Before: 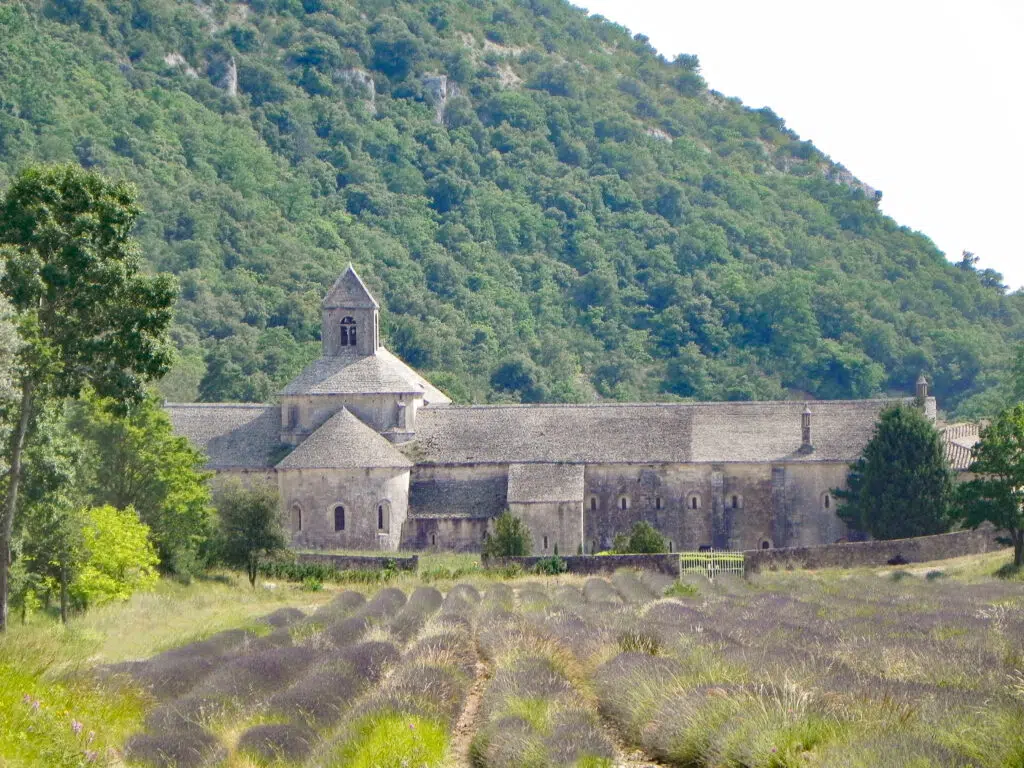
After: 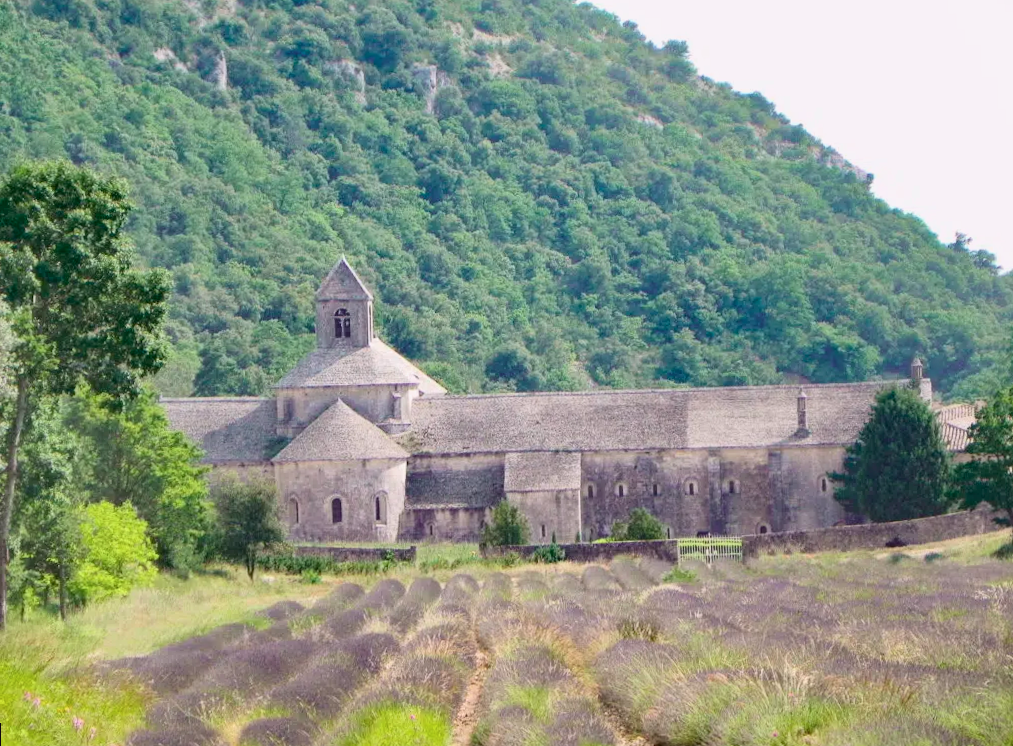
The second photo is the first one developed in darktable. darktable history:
rotate and perspective: rotation -1°, crop left 0.011, crop right 0.989, crop top 0.025, crop bottom 0.975
tone curve: curves: ch0 [(0, 0.025) (0.15, 0.143) (0.452, 0.486) (0.751, 0.788) (1, 0.961)]; ch1 [(0, 0) (0.43, 0.408) (0.476, 0.469) (0.497, 0.507) (0.546, 0.571) (0.566, 0.607) (0.62, 0.657) (1, 1)]; ch2 [(0, 0) (0.386, 0.397) (0.505, 0.498) (0.547, 0.546) (0.579, 0.58) (1, 1)], color space Lab, independent channels, preserve colors none
